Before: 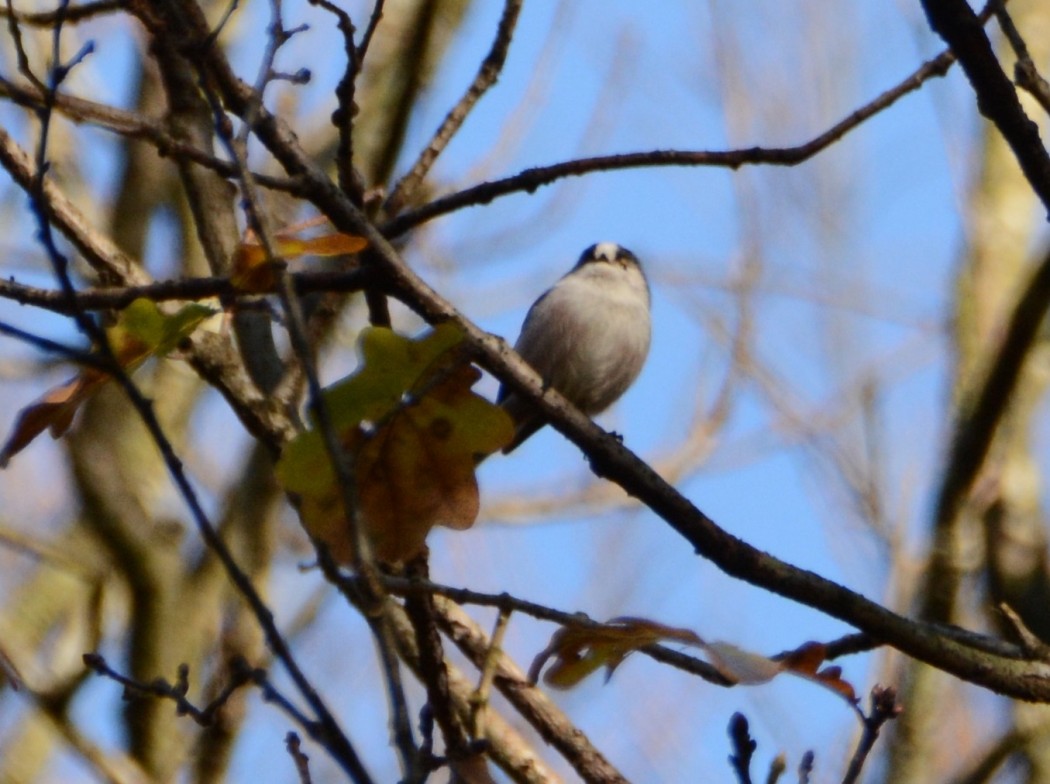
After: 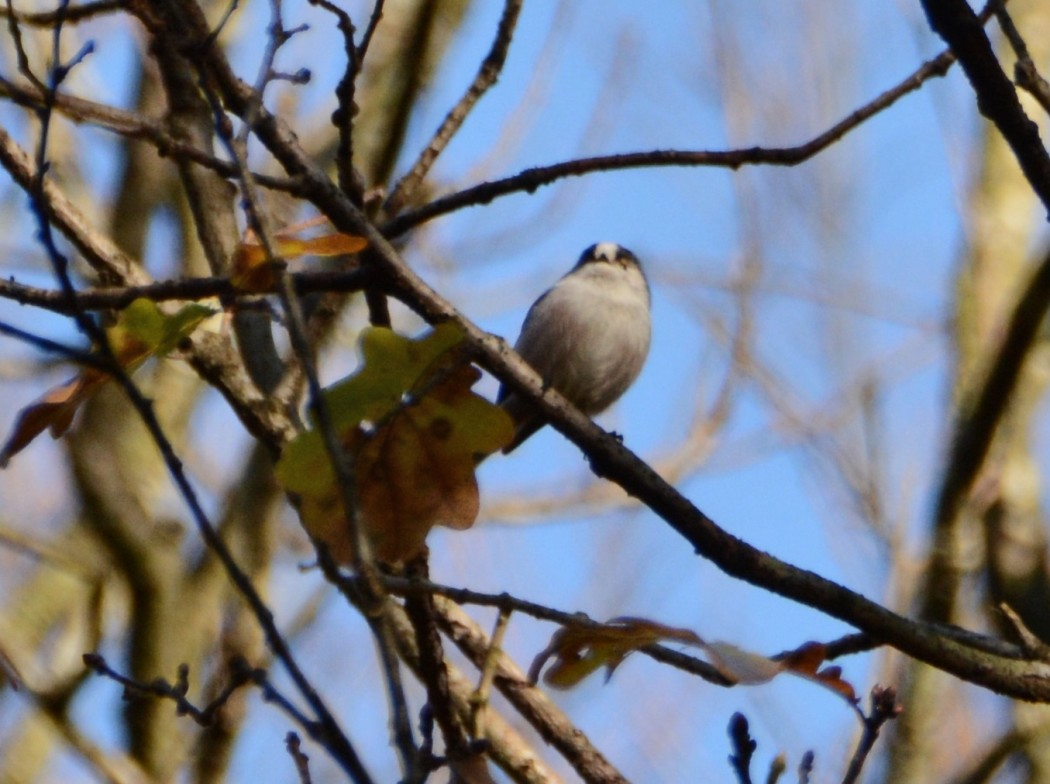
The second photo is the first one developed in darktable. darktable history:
shadows and highlights: shadows 52.52, shadows color adjustment 99.14%, highlights color adjustment 0.665%, soften with gaussian
